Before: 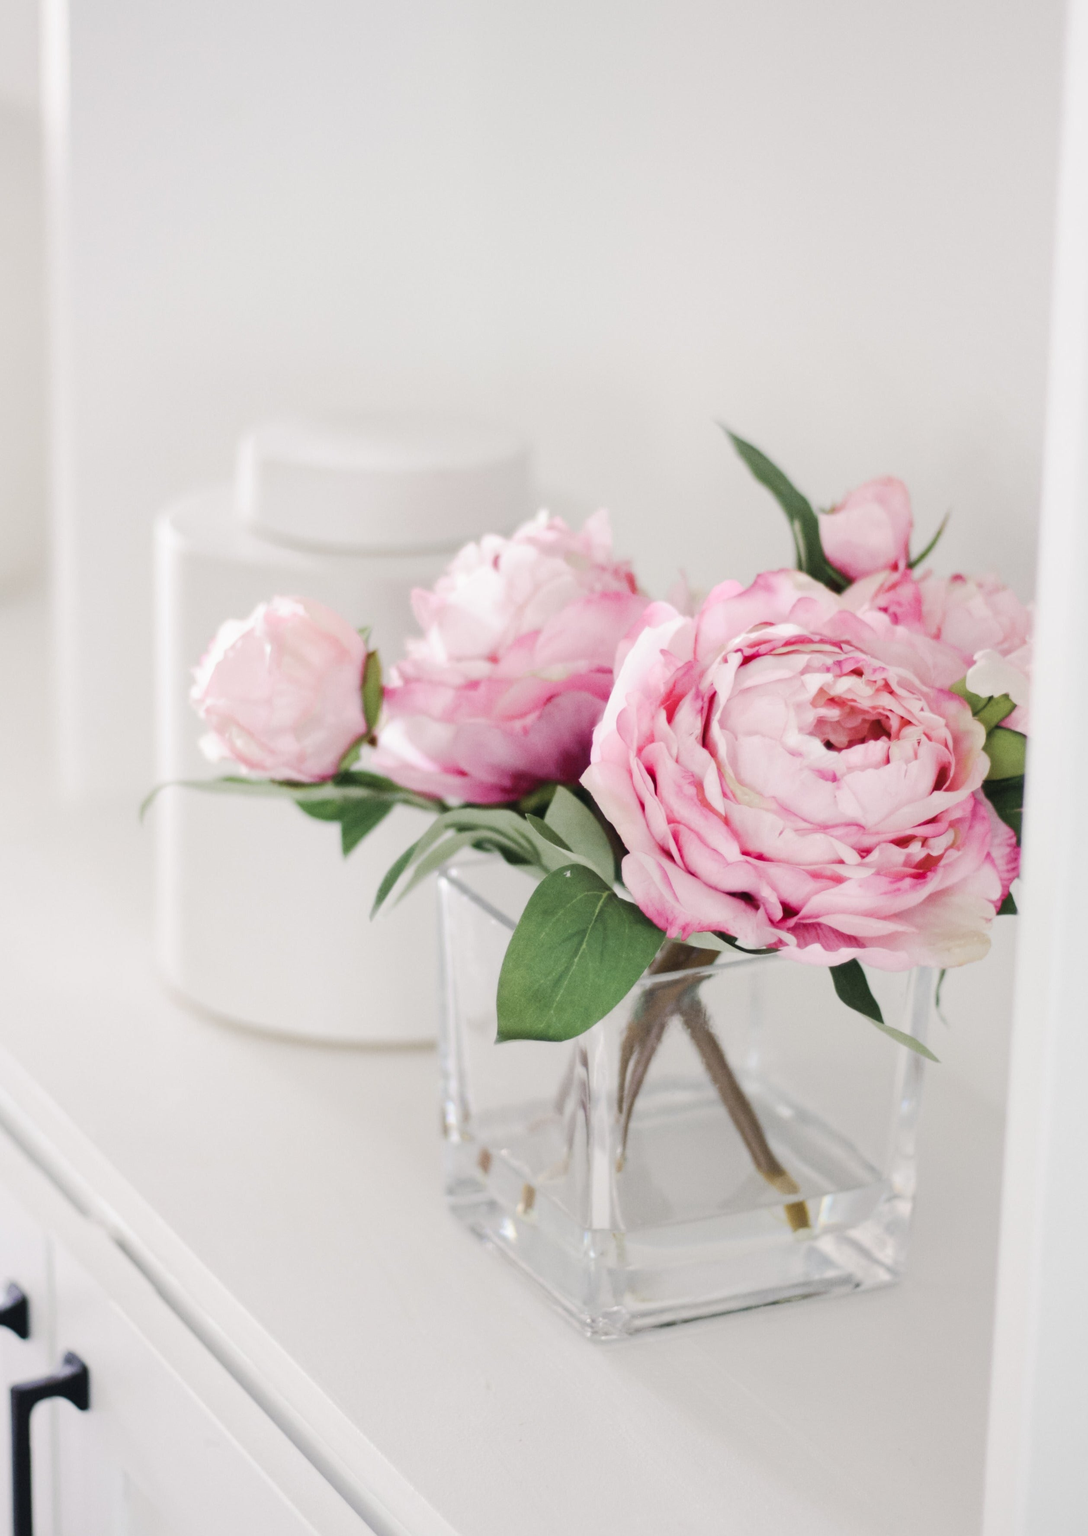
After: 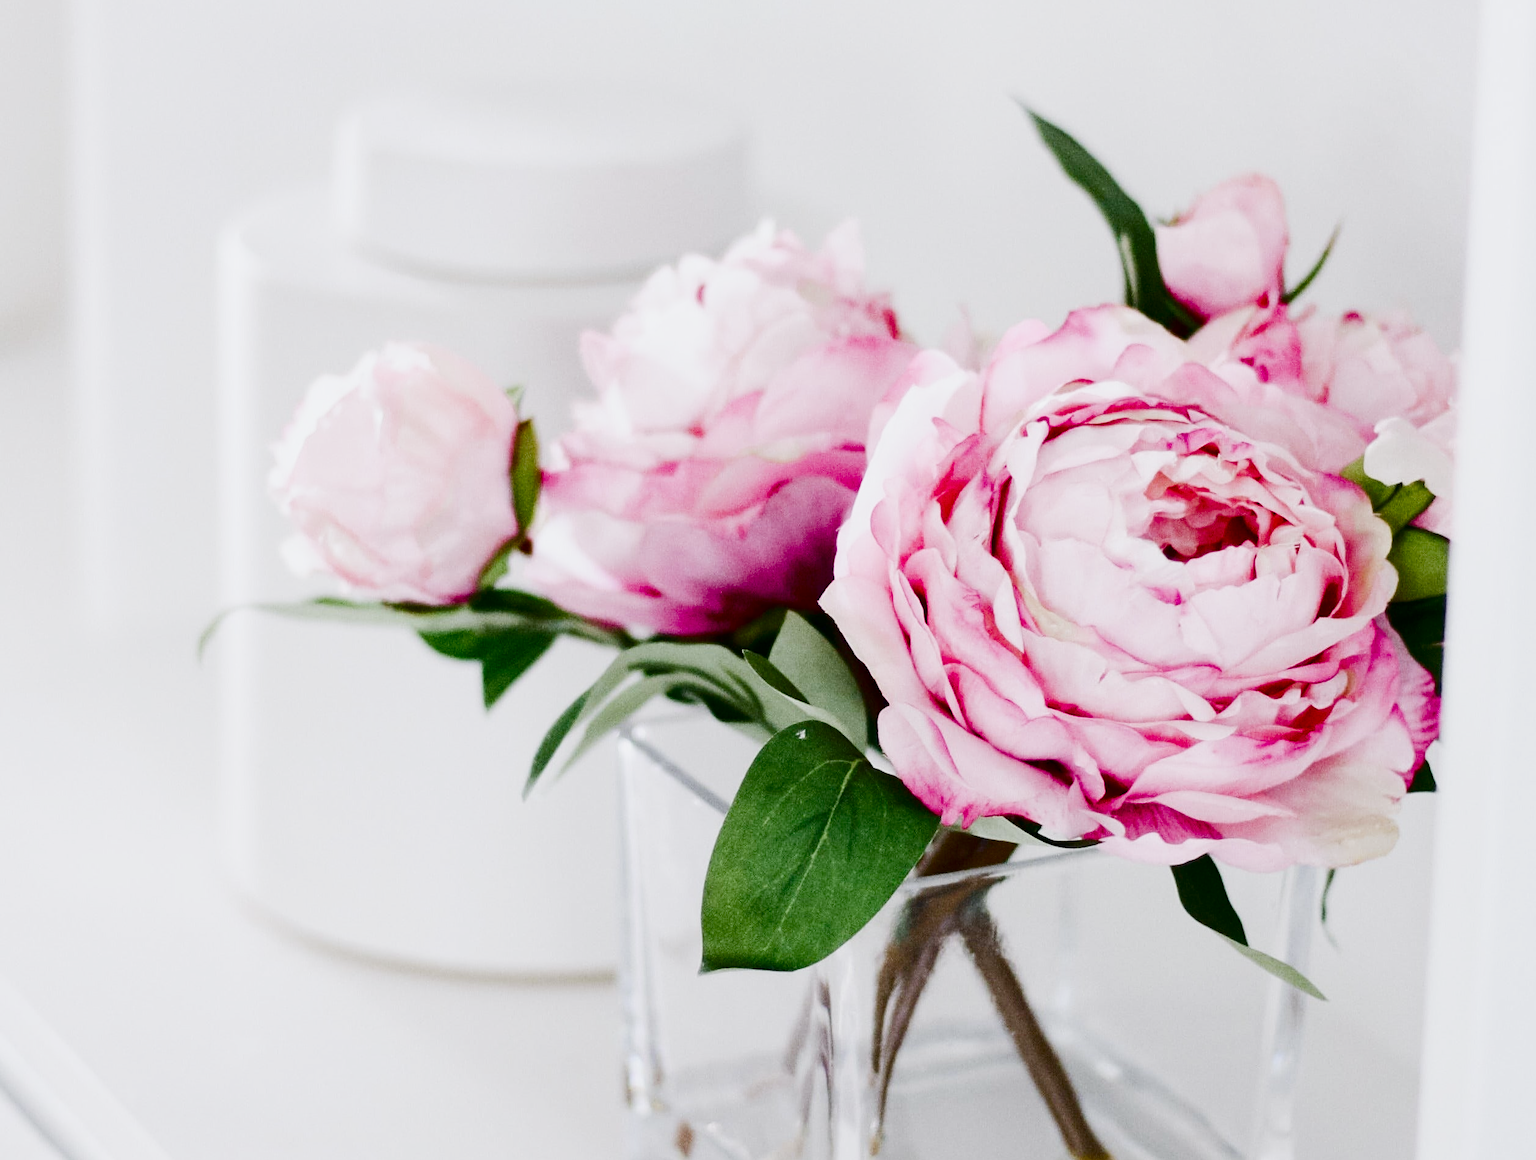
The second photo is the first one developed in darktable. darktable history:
sigmoid: contrast 1.22, skew 0.65
sharpen: on, module defaults
exposure: exposure -0.064 EV, compensate highlight preservation false
white balance: red 0.98, blue 1.034
crop and rotate: top 23.043%, bottom 23.437%
tone equalizer: -8 EV -0.75 EV, -7 EV -0.7 EV, -6 EV -0.6 EV, -5 EV -0.4 EV, -3 EV 0.4 EV, -2 EV 0.6 EV, -1 EV 0.7 EV, +0 EV 0.75 EV, edges refinement/feathering 500, mask exposure compensation -1.57 EV, preserve details no
color balance rgb: perceptual saturation grading › global saturation 35%, perceptual saturation grading › highlights -25%, perceptual saturation grading › shadows 50%
contrast brightness saturation: contrast 0.1, brightness -0.26, saturation 0.14
